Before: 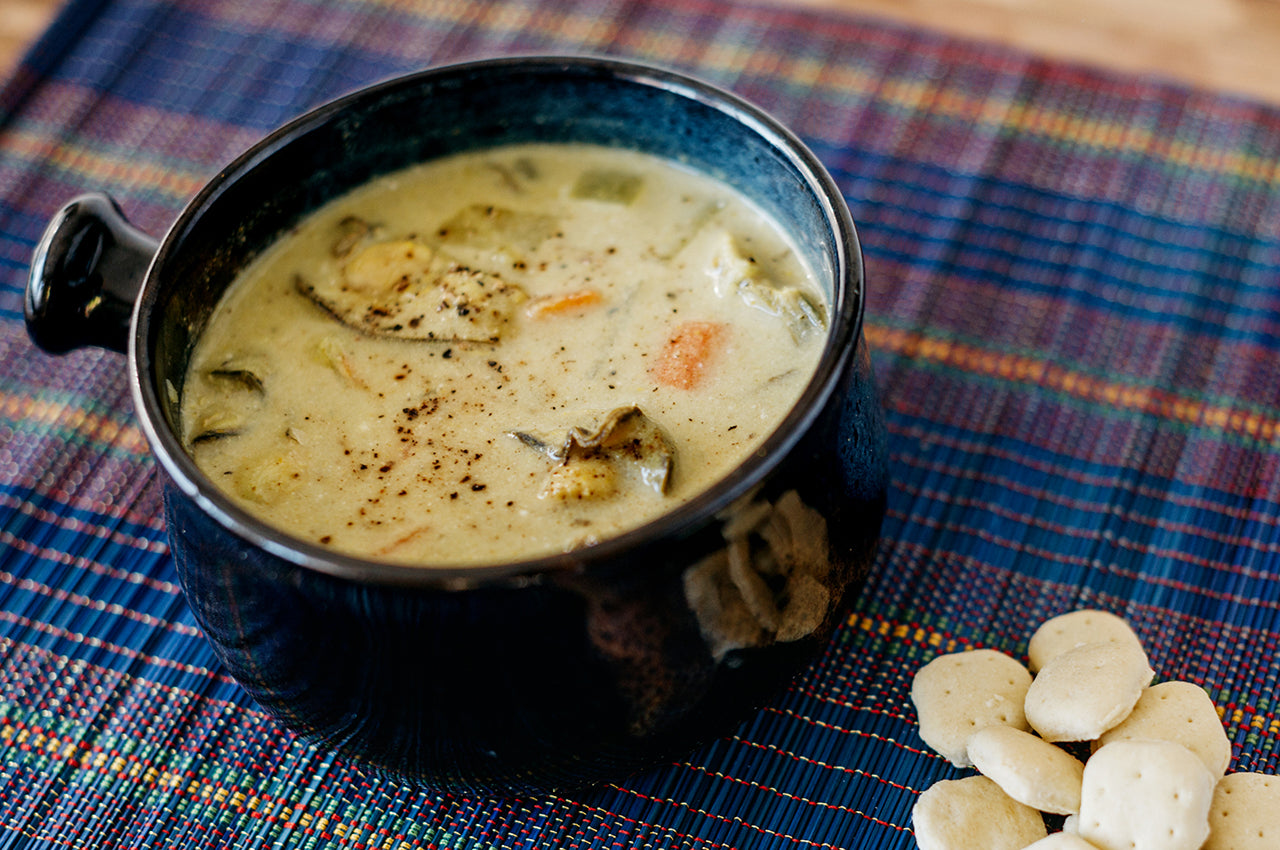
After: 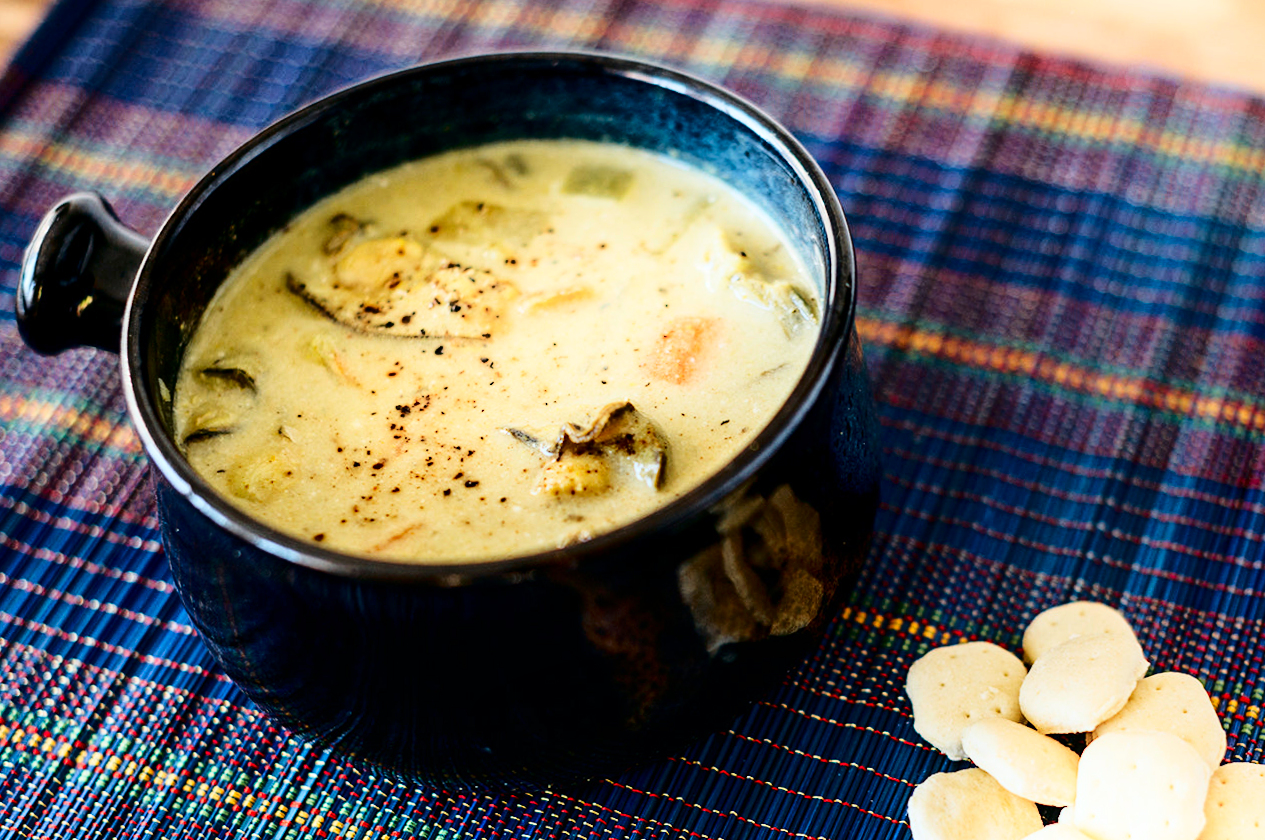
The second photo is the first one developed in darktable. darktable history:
shadows and highlights: shadows -21.3, highlights 100, soften with gaussian
white balance: red 0.986, blue 1.01
contrast brightness saturation: contrast 0.07, brightness -0.13, saturation 0.06
rotate and perspective: rotation -0.45°, automatic cropping original format, crop left 0.008, crop right 0.992, crop top 0.012, crop bottom 0.988
base curve: curves: ch0 [(0, 0) (0.028, 0.03) (0.121, 0.232) (0.46, 0.748) (0.859, 0.968) (1, 1)]
